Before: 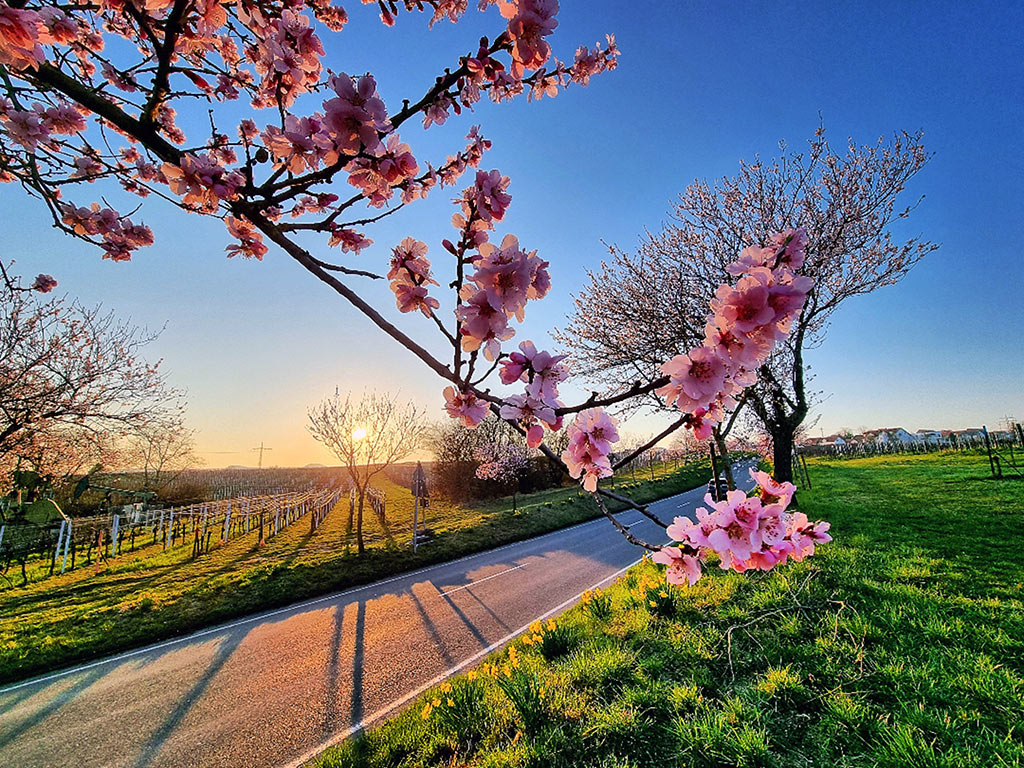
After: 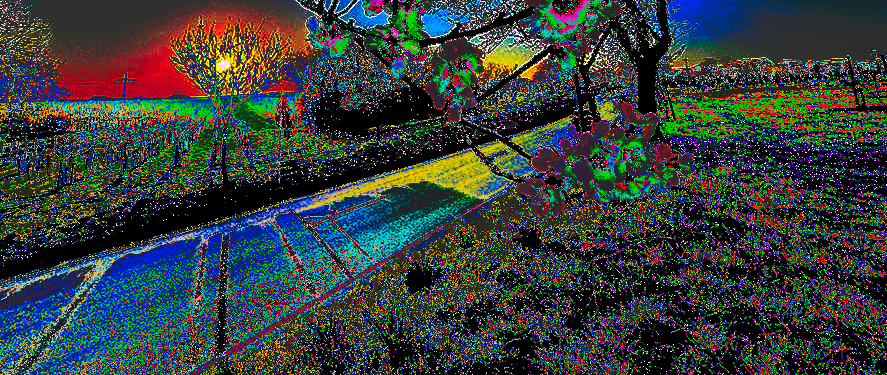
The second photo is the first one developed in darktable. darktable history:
crop and rotate: left 13.306%, top 48.129%, bottom 2.928%
contrast brightness saturation: brightness 0.09, saturation 0.19
rgb levels: levels [[0.034, 0.472, 0.904], [0, 0.5, 1], [0, 0.5, 1]]
tone curve: curves: ch0 [(0, 0) (0.003, 0.99) (0.011, 0.983) (0.025, 0.934) (0.044, 0.719) (0.069, 0.382) (0.1, 0.204) (0.136, 0.093) (0.177, 0.094) (0.224, 0.093) (0.277, 0.098) (0.335, 0.214) (0.399, 0.616) (0.468, 0.827) (0.543, 0.464) (0.623, 0.145) (0.709, 0.127) (0.801, 0.187) (0.898, 0.203) (1, 1)], preserve colors none
